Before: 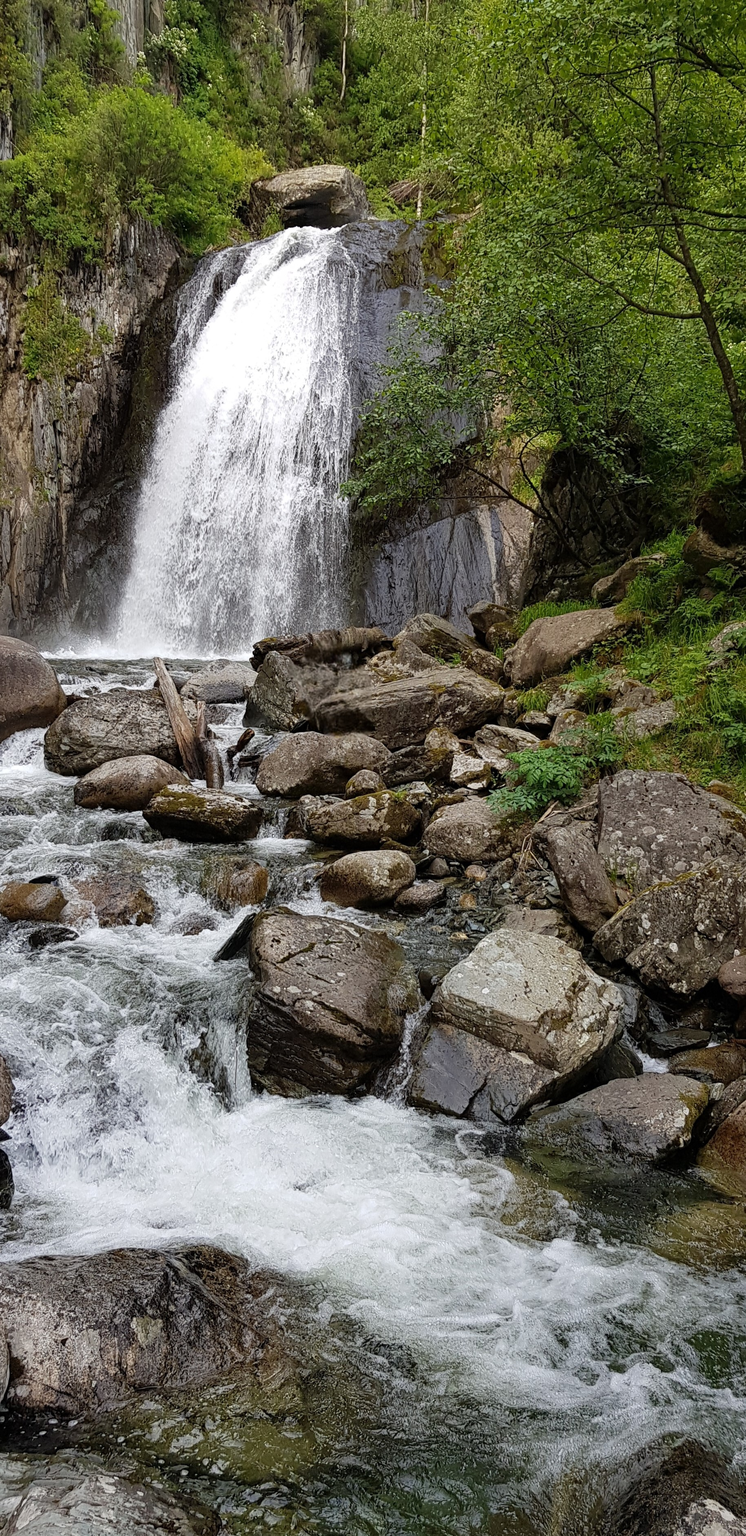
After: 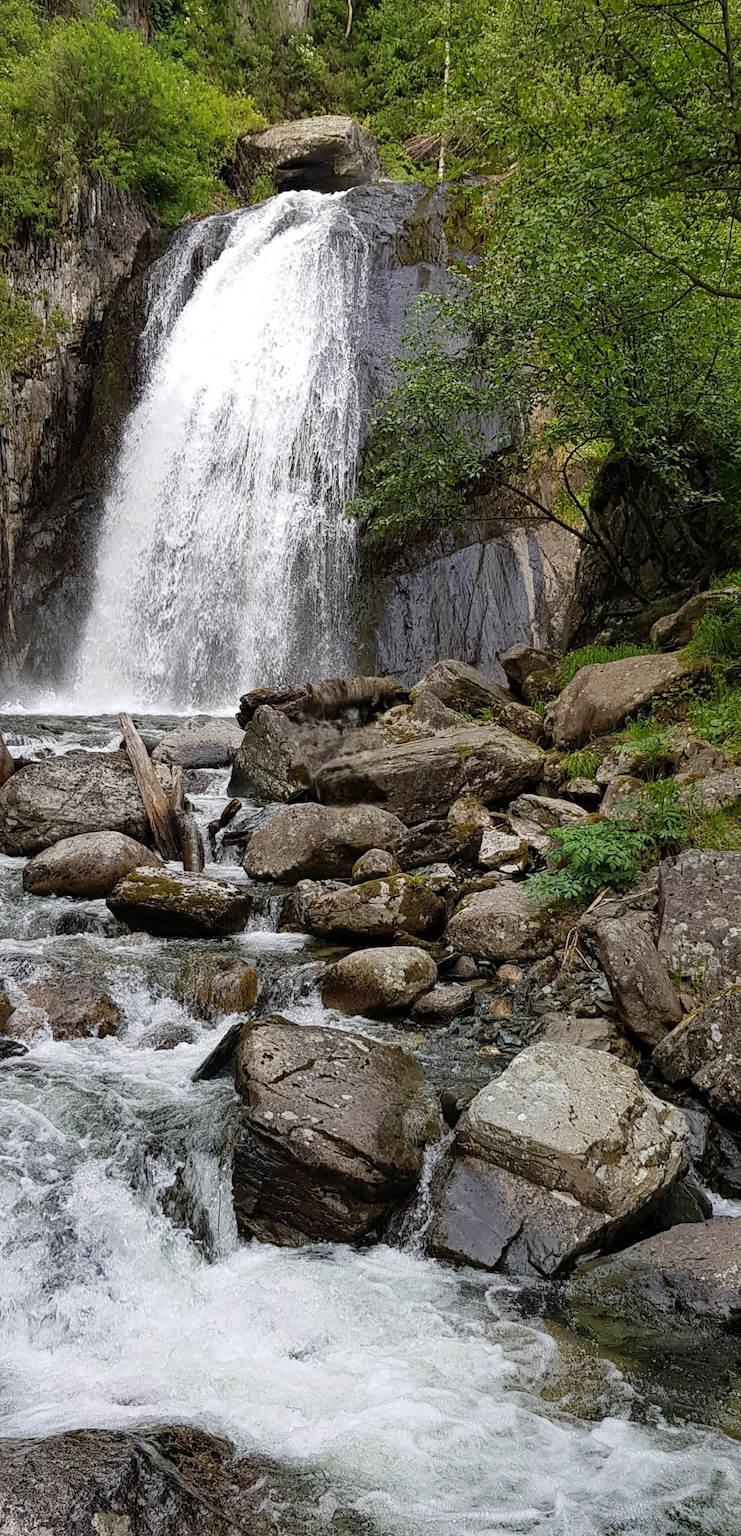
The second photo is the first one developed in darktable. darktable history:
crop and rotate: left 7.446%, top 4.561%, right 10.63%, bottom 12.951%
